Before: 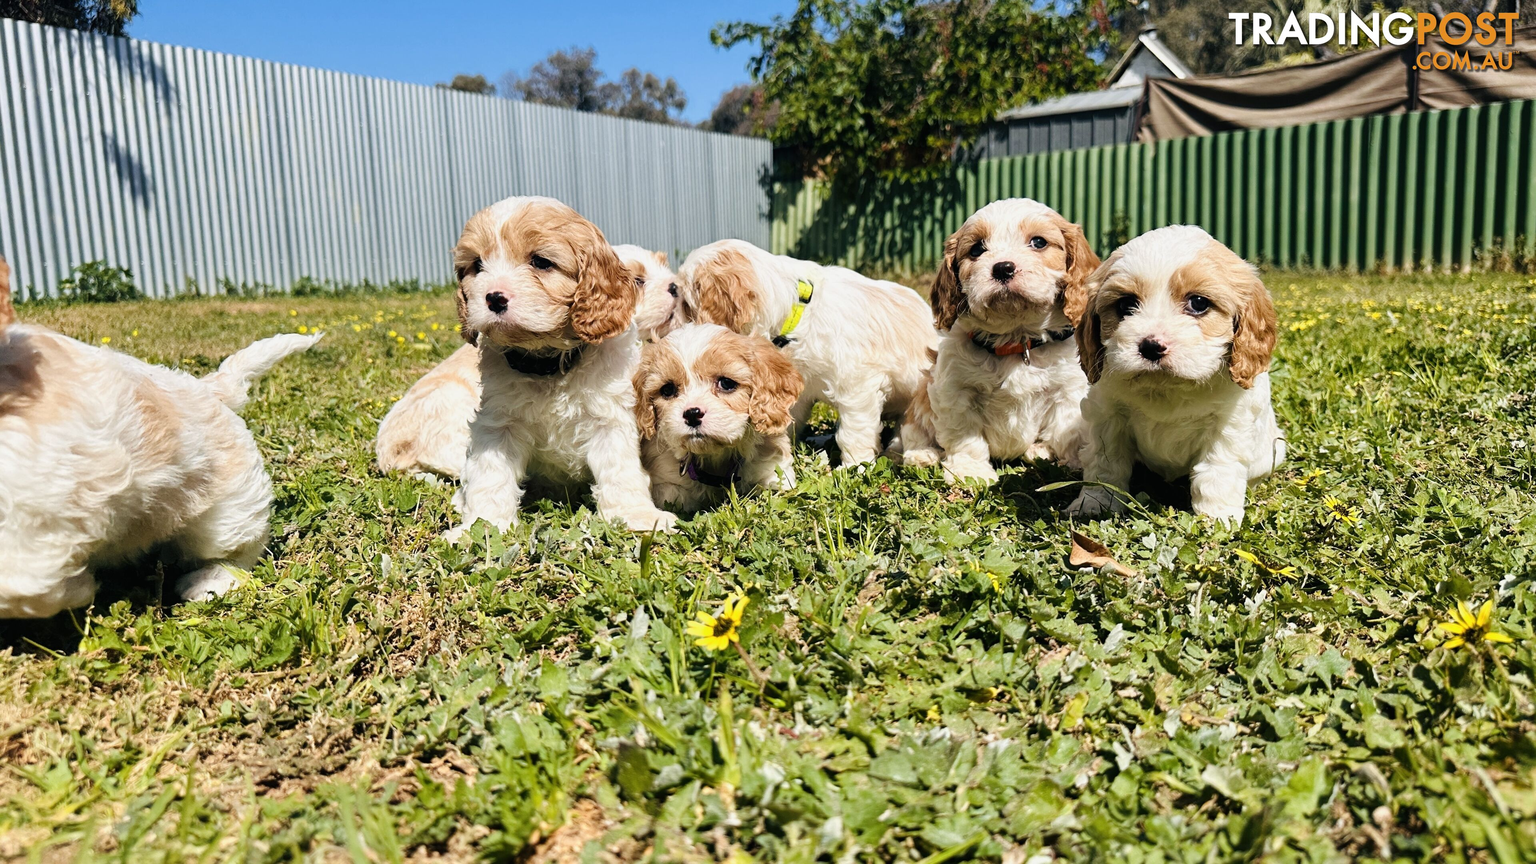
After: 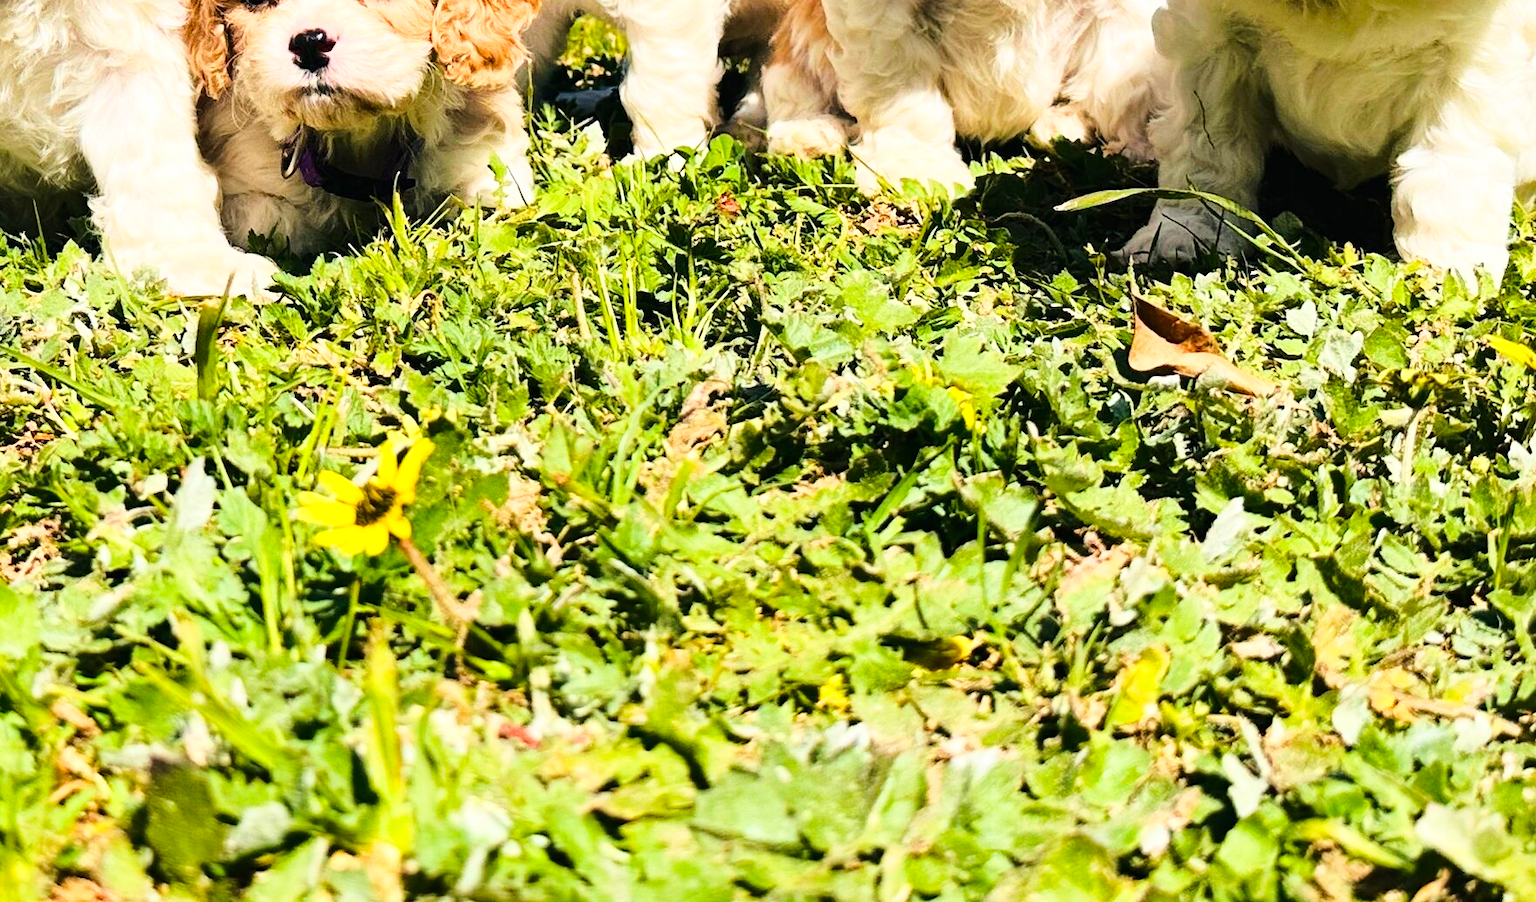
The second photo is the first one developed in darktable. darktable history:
crop: left 35.827%, top 45.687%, right 18.13%, bottom 6.169%
base curve: curves: ch0 [(0, 0) (0.032, 0.037) (0.105, 0.228) (0.435, 0.76) (0.856, 0.983) (1, 1)]
contrast brightness saturation: saturation 0.123
